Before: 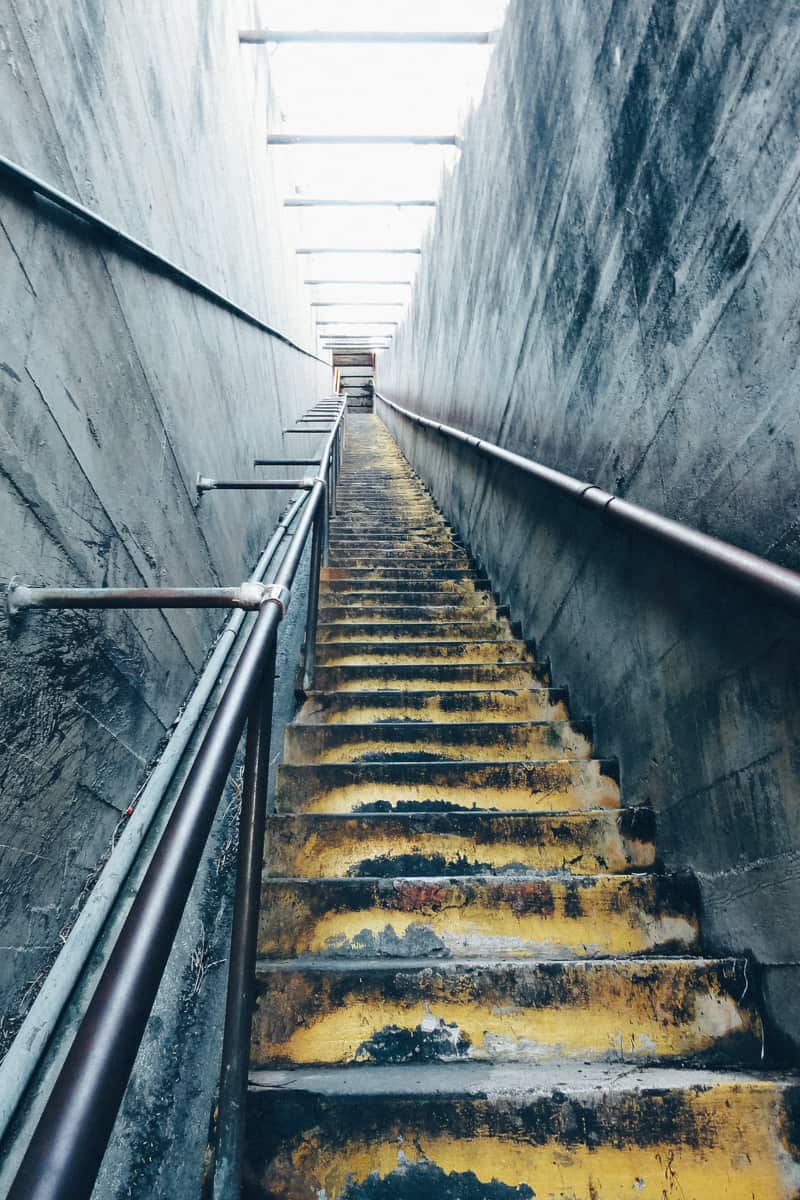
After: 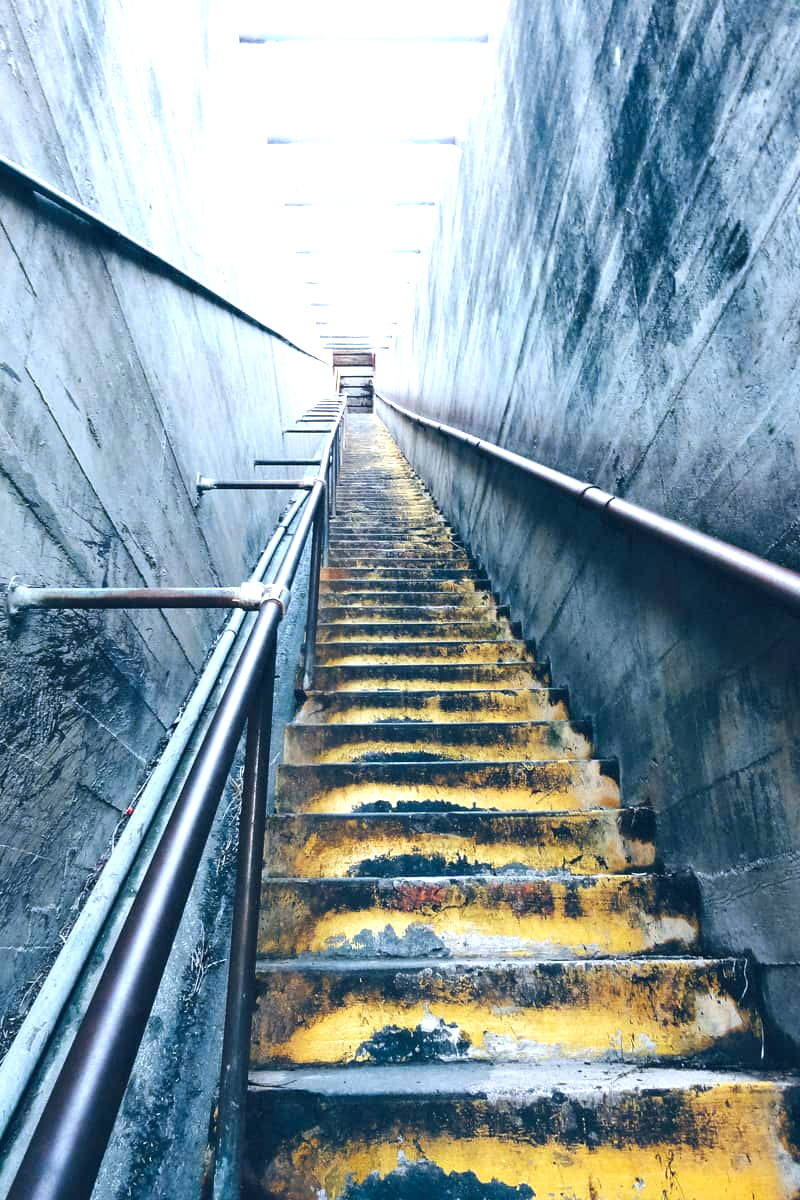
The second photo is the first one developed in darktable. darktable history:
contrast brightness saturation: contrast 0.04, saturation 0.16
white balance: red 0.984, blue 1.059
exposure: black level correction 0, exposure 0.7 EV, compensate exposure bias true, compensate highlight preservation false
